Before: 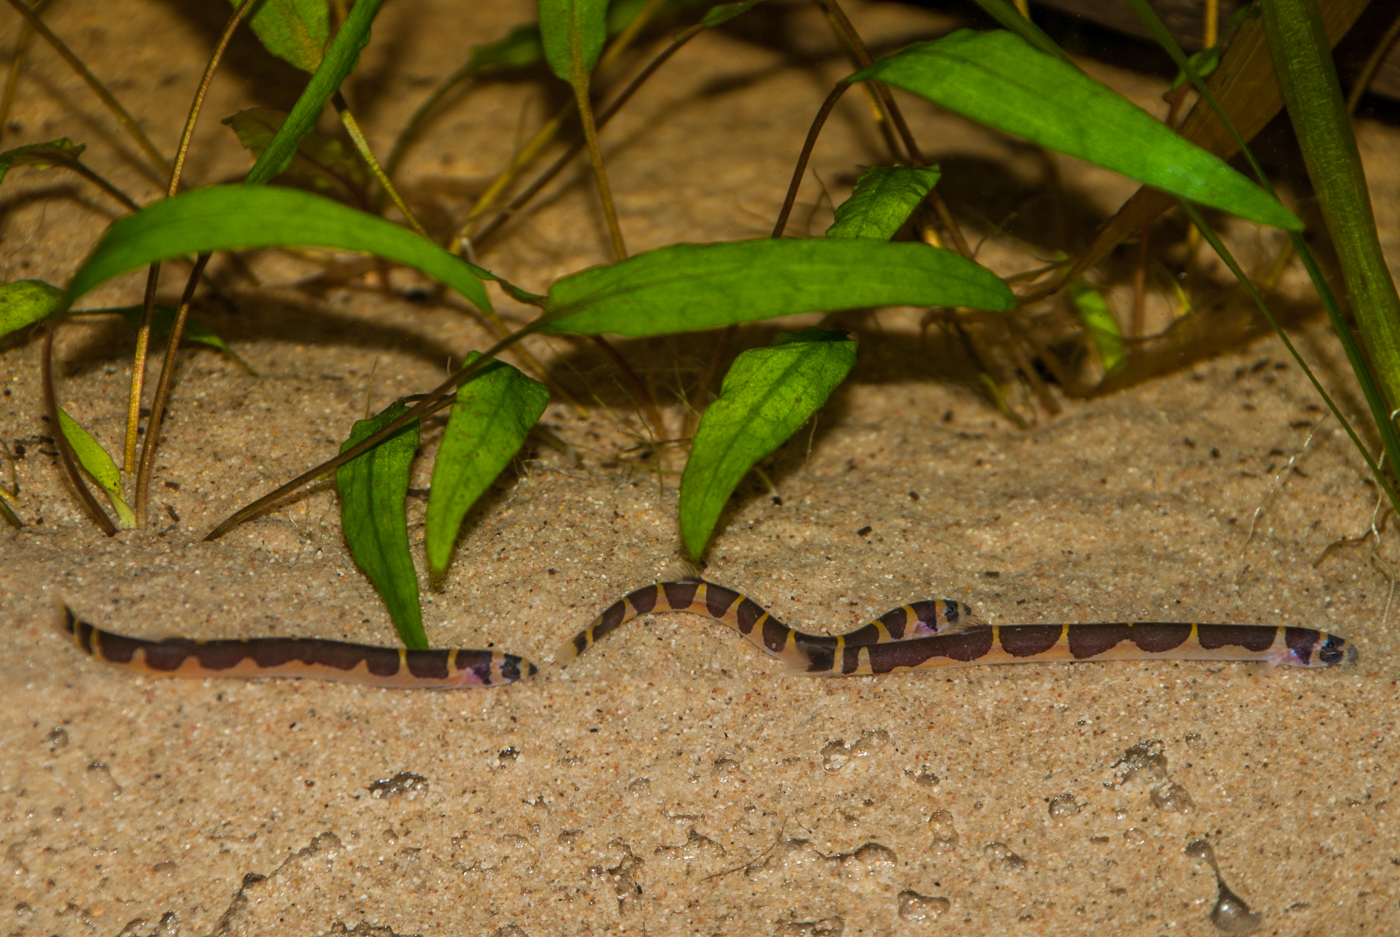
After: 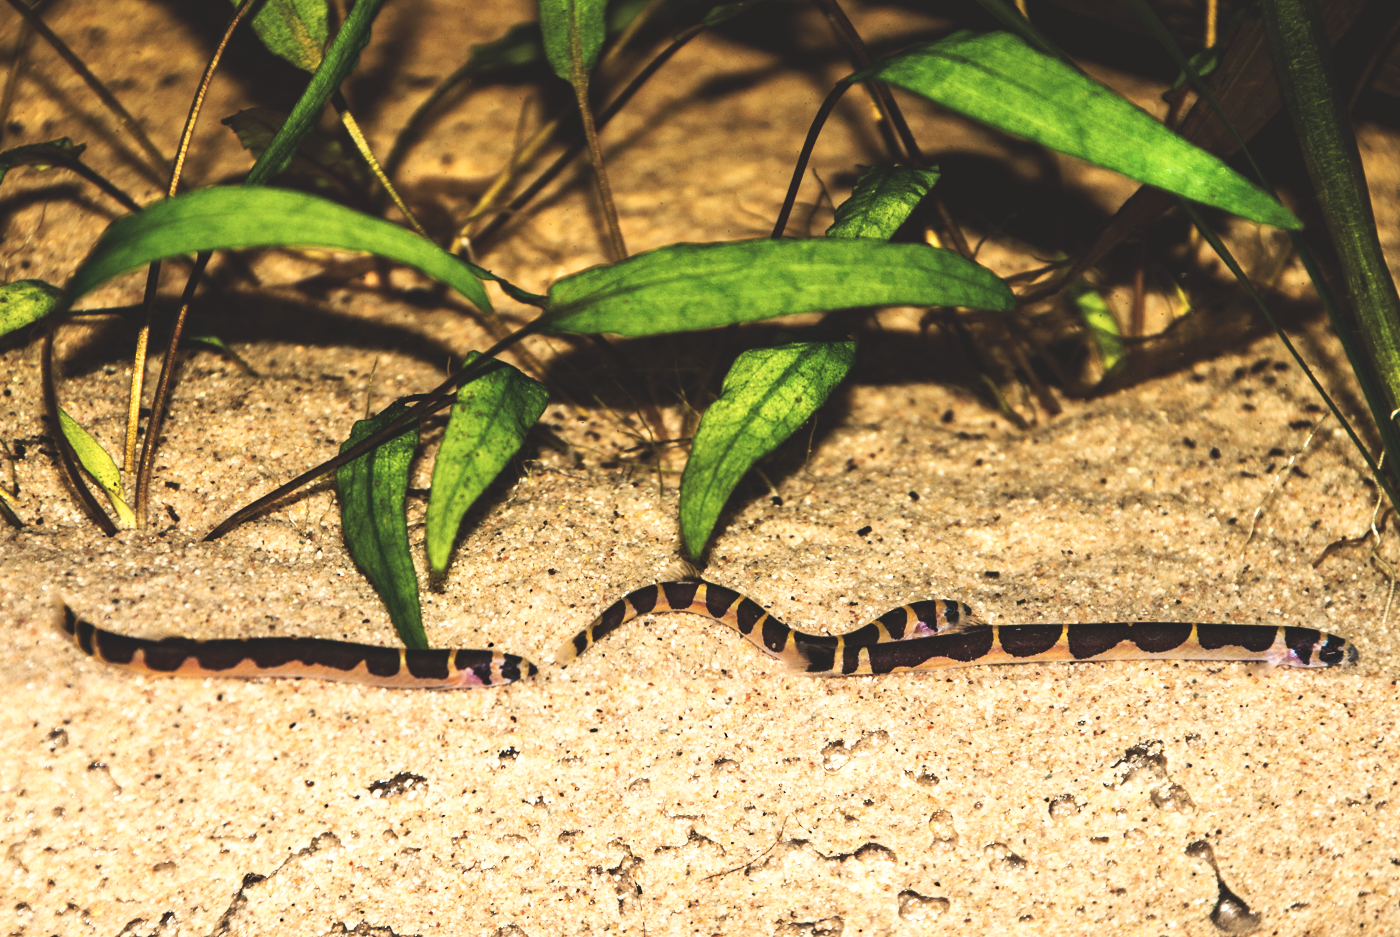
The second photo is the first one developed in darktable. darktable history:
tone curve: curves: ch0 [(0, 0) (0.003, 0.147) (0.011, 0.147) (0.025, 0.147) (0.044, 0.147) (0.069, 0.147) (0.1, 0.15) (0.136, 0.158) (0.177, 0.174) (0.224, 0.198) (0.277, 0.241) (0.335, 0.292) (0.399, 0.361) (0.468, 0.452) (0.543, 0.568) (0.623, 0.679) (0.709, 0.793) (0.801, 0.886) (0.898, 0.966) (1, 1)], preserve colors none
exposure: black level correction -0.002, exposure 0.54 EV, compensate highlight preservation false
color correction: highlights a* 5.59, highlights b* 5.24, saturation 0.68
tone equalizer: -8 EV -0.75 EV, -7 EV -0.7 EV, -6 EV -0.6 EV, -5 EV -0.4 EV, -3 EV 0.4 EV, -2 EV 0.6 EV, -1 EV 0.7 EV, +0 EV 0.75 EV, edges refinement/feathering 500, mask exposure compensation -1.57 EV, preserve details no
haze removal: compatibility mode true, adaptive false
